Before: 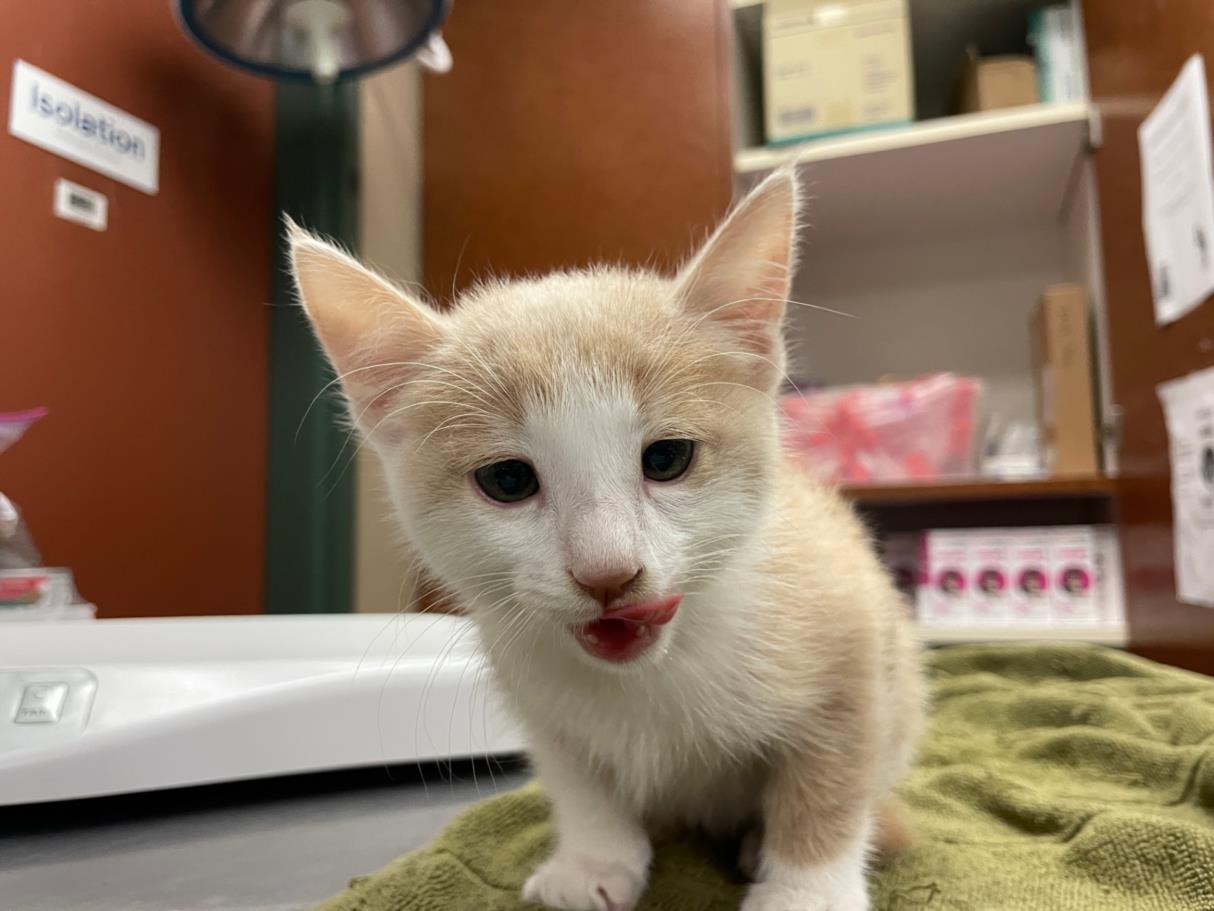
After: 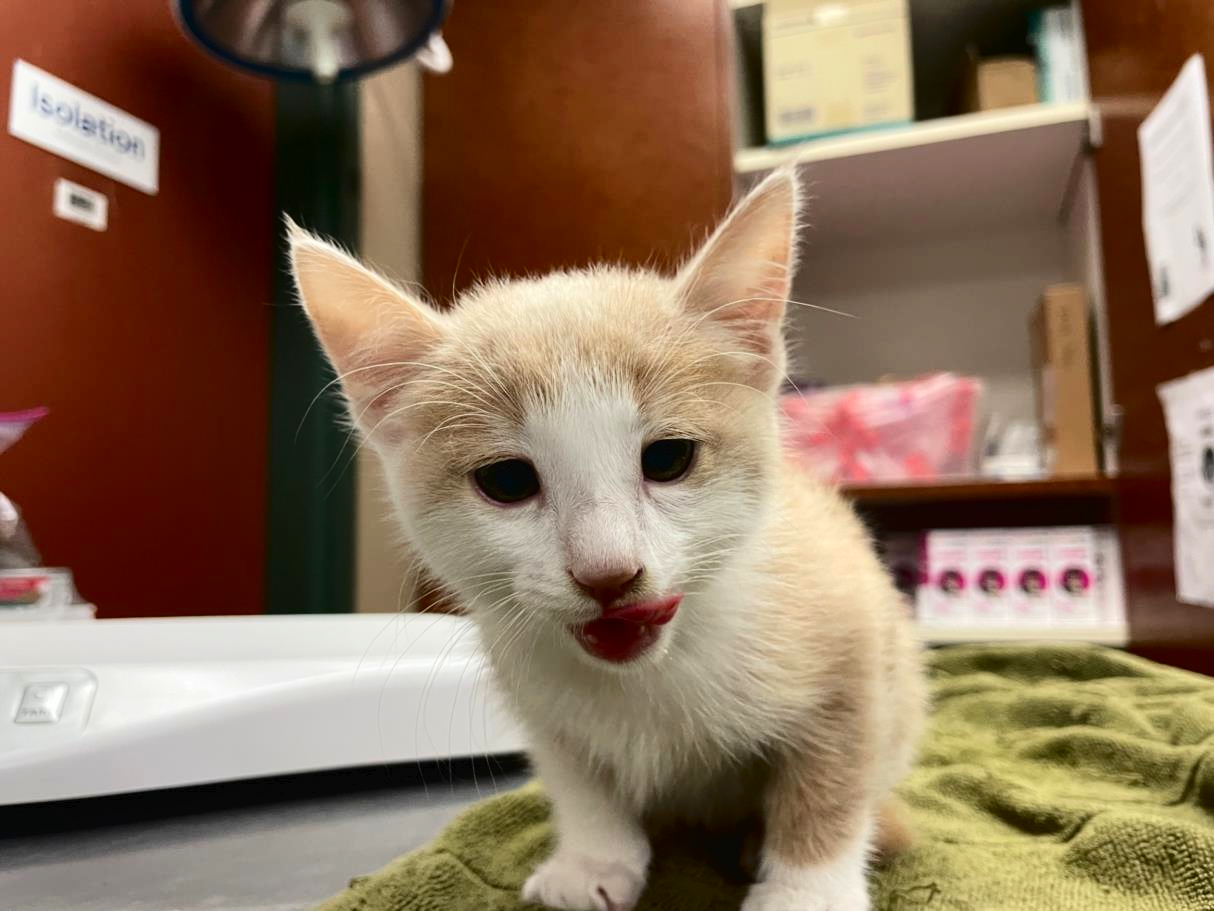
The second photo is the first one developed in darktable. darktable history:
contrast brightness saturation: contrast 0.042, saturation 0.161
tone curve: curves: ch0 [(0, 0) (0.003, 0.02) (0.011, 0.021) (0.025, 0.022) (0.044, 0.023) (0.069, 0.026) (0.1, 0.04) (0.136, 0.06) (0.177, 0.092) (0.224, 0.127) (0.277, 0.176) (0.335, 0.258) (0.399, 0.349) (0.468, 0.444) (0.543, 0.546) (0.623, 0.649) (0.709, 0.754) (0.801, 0.842) (0.898, 0.922) (1, 1)], color space Lab, independent channels, preserve colors none
